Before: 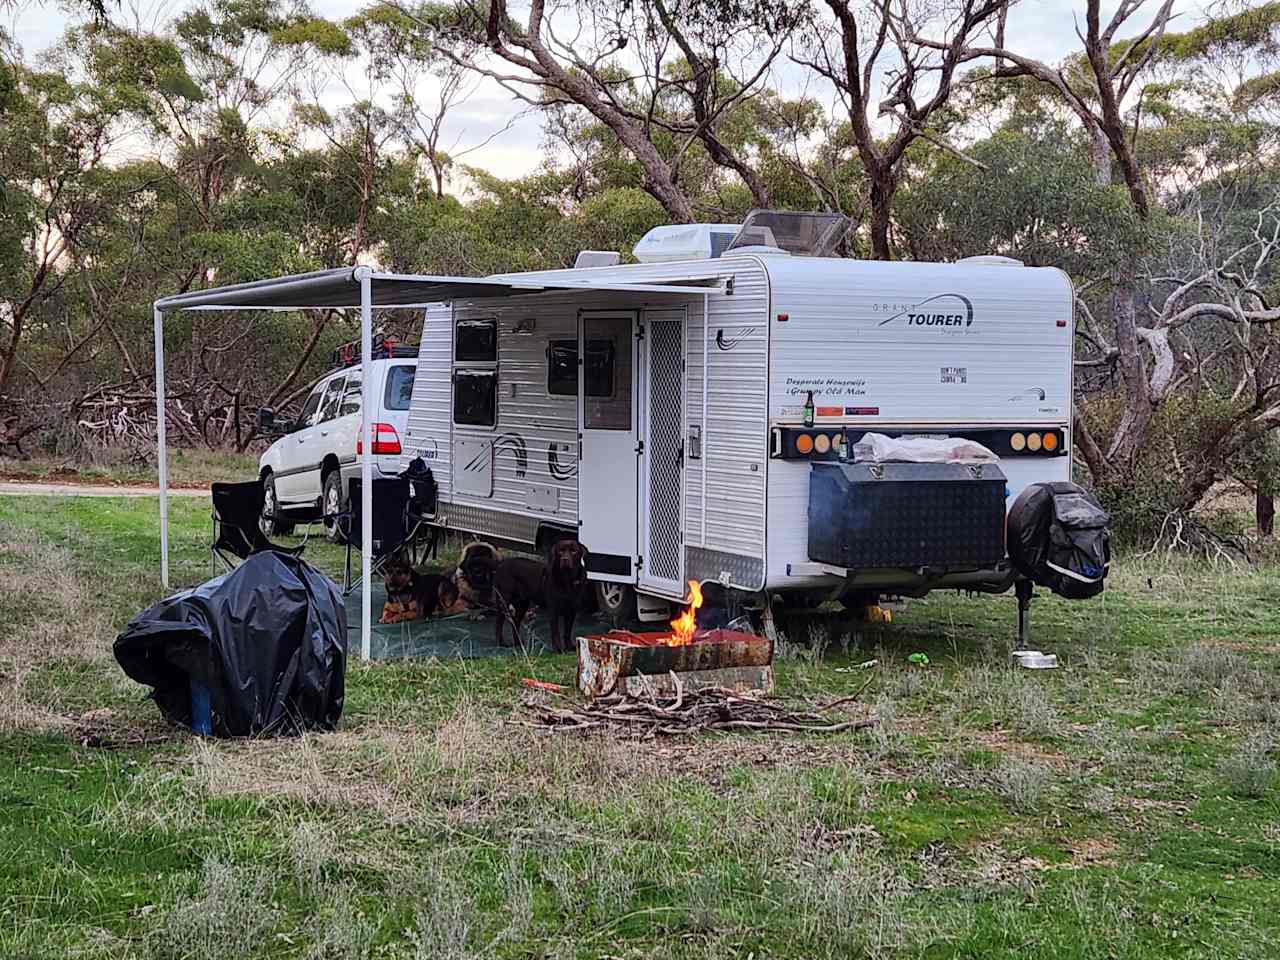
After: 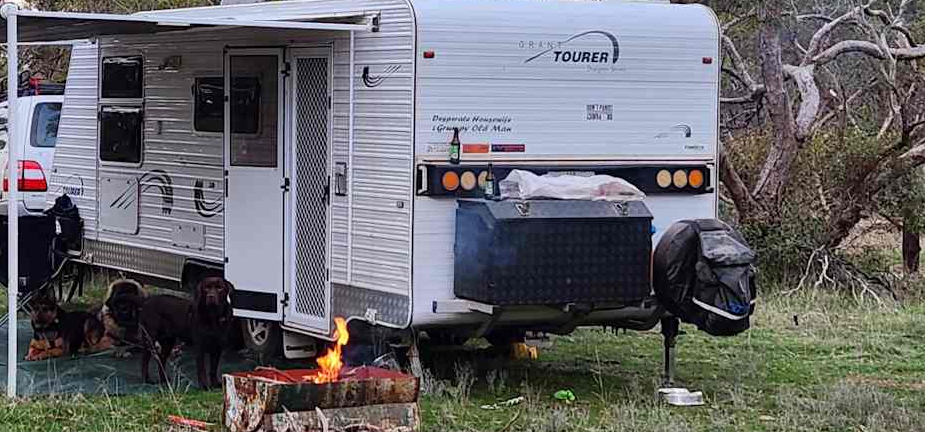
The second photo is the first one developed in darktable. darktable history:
crop and rotate: left 27.686%, top 27.434%, bottom 27.521%
